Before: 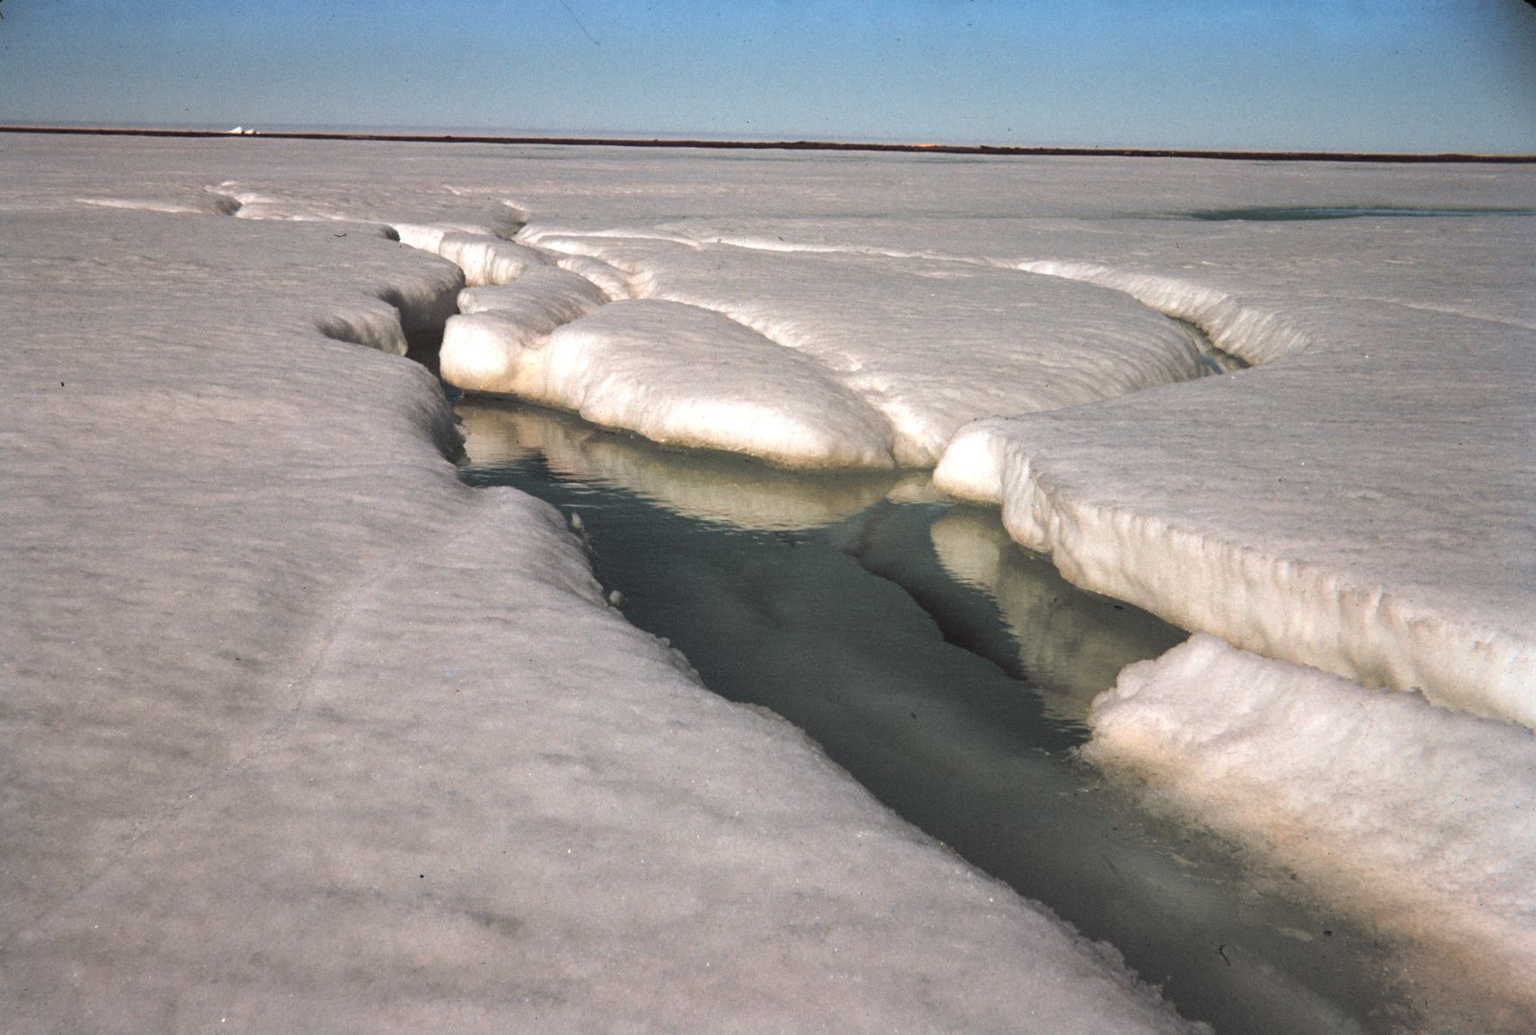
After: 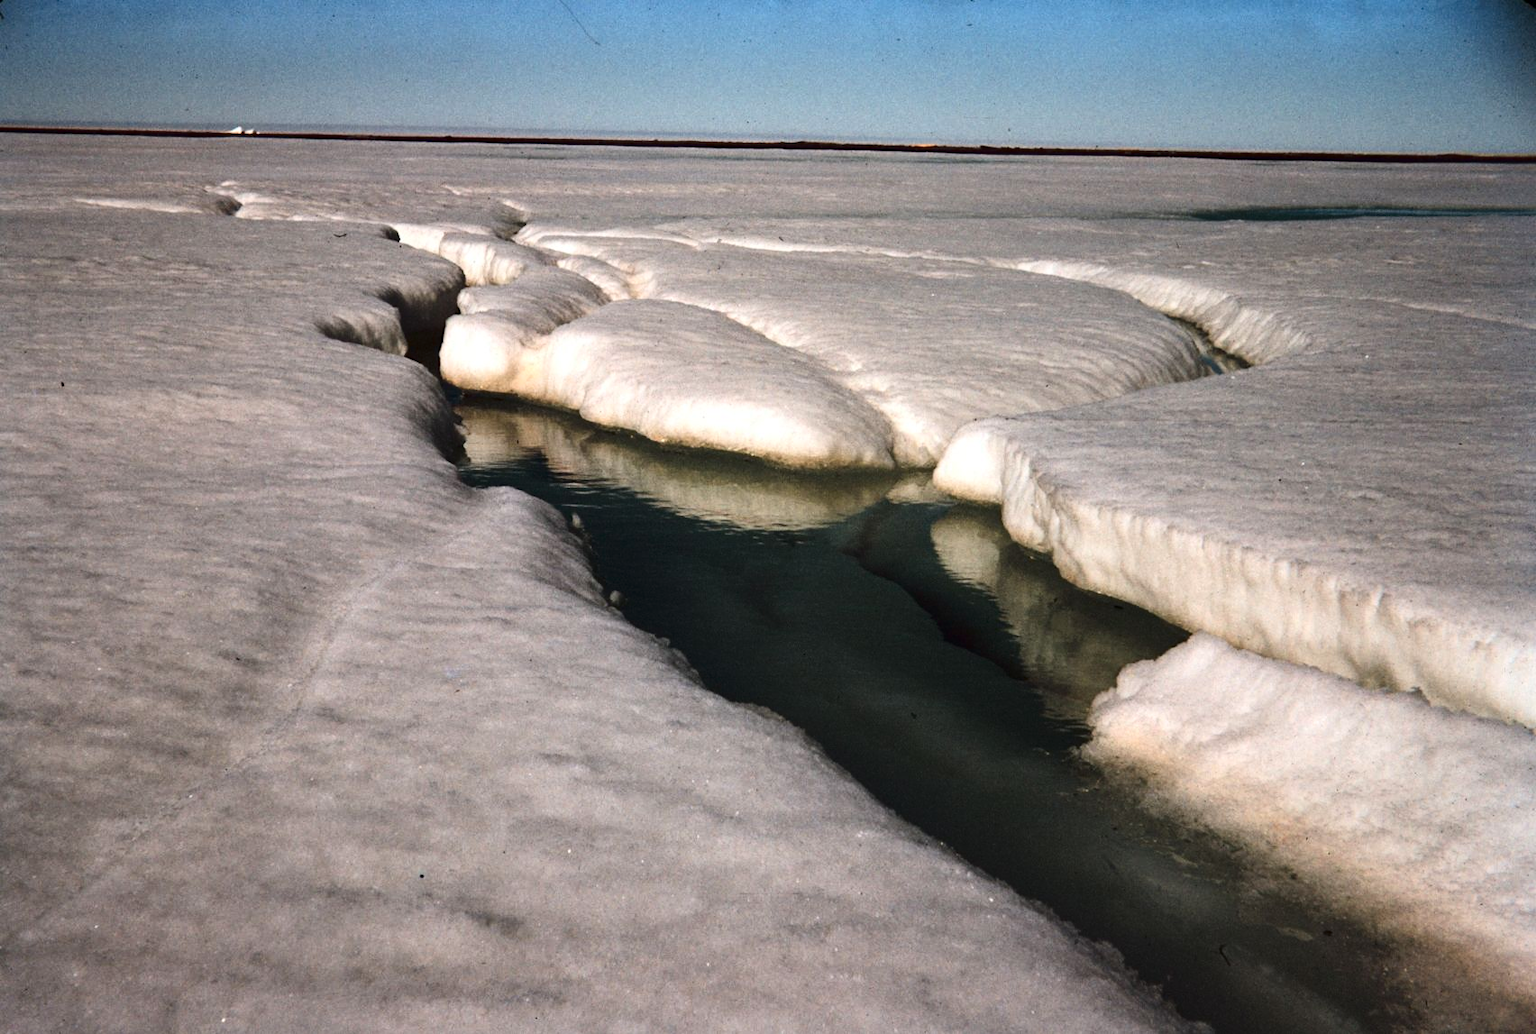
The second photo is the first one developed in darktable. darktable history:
contrast brightness saturation: contrast 0.238, brightness -0.229, saturation 0.136
